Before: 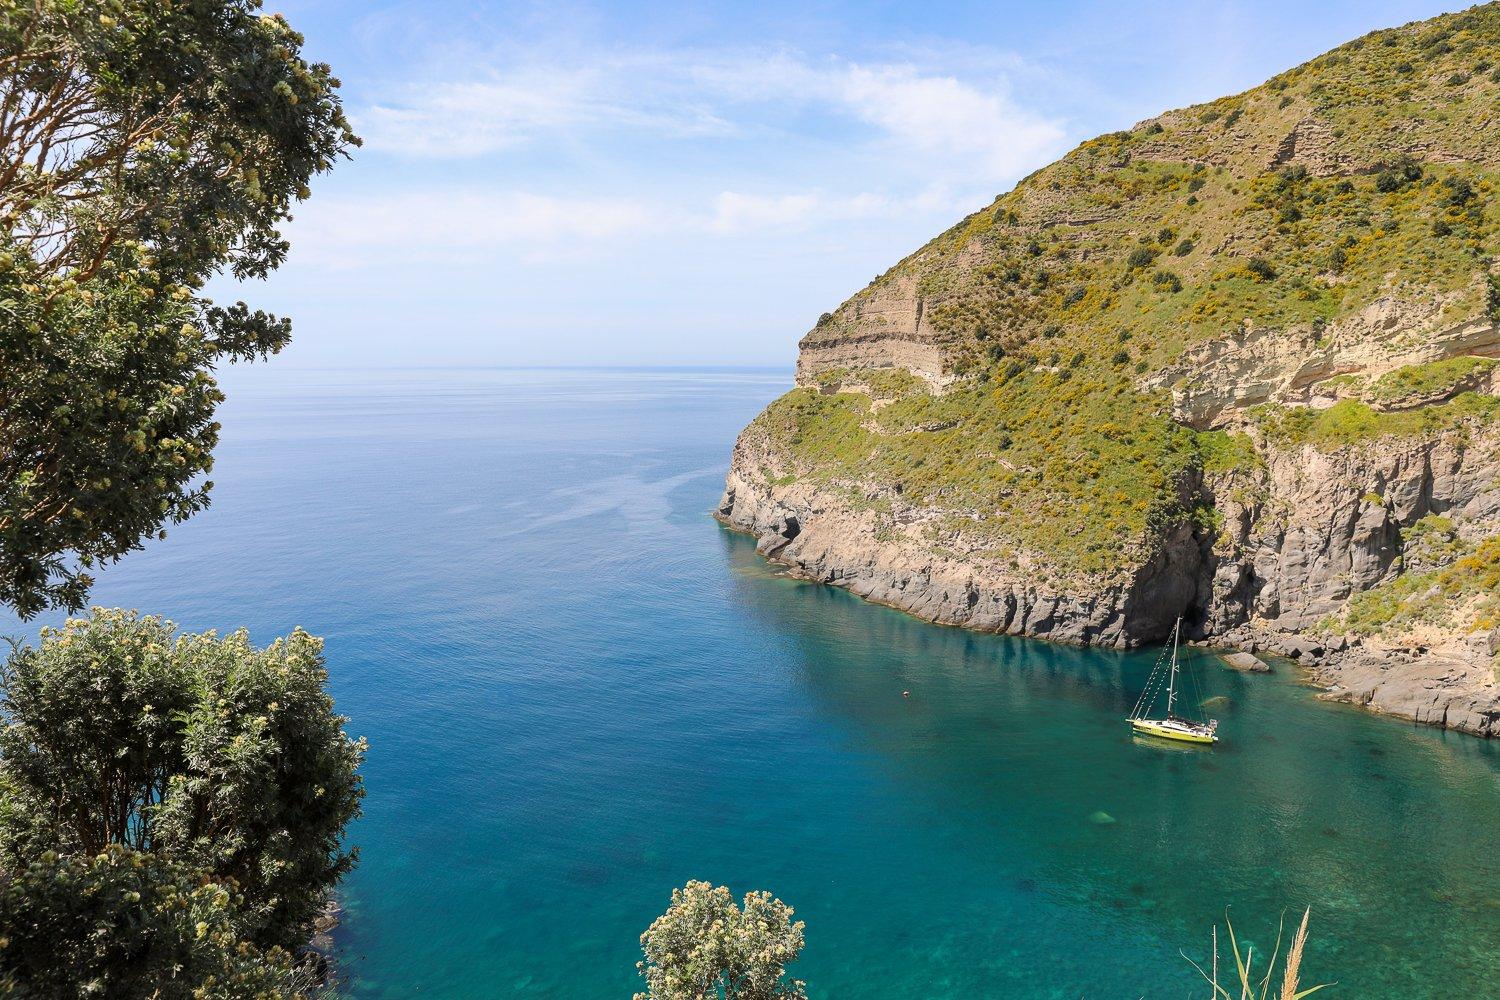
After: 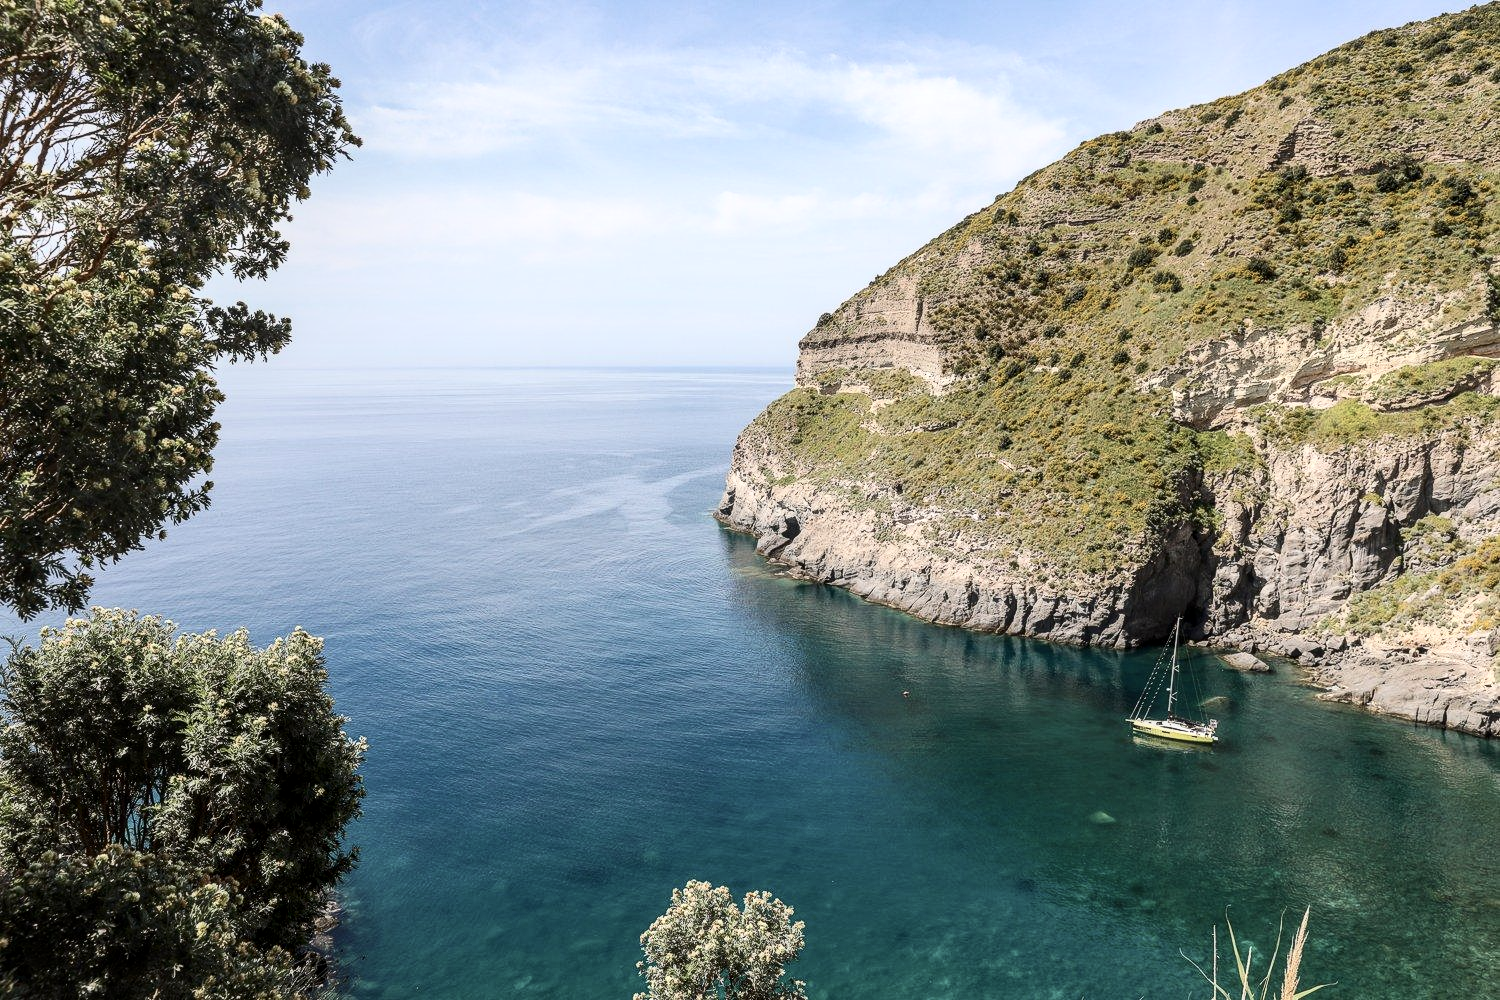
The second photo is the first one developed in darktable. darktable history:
local contrast: on, module defaults
contrast brightness saturation: contrast 0.253, saturation -0.32
